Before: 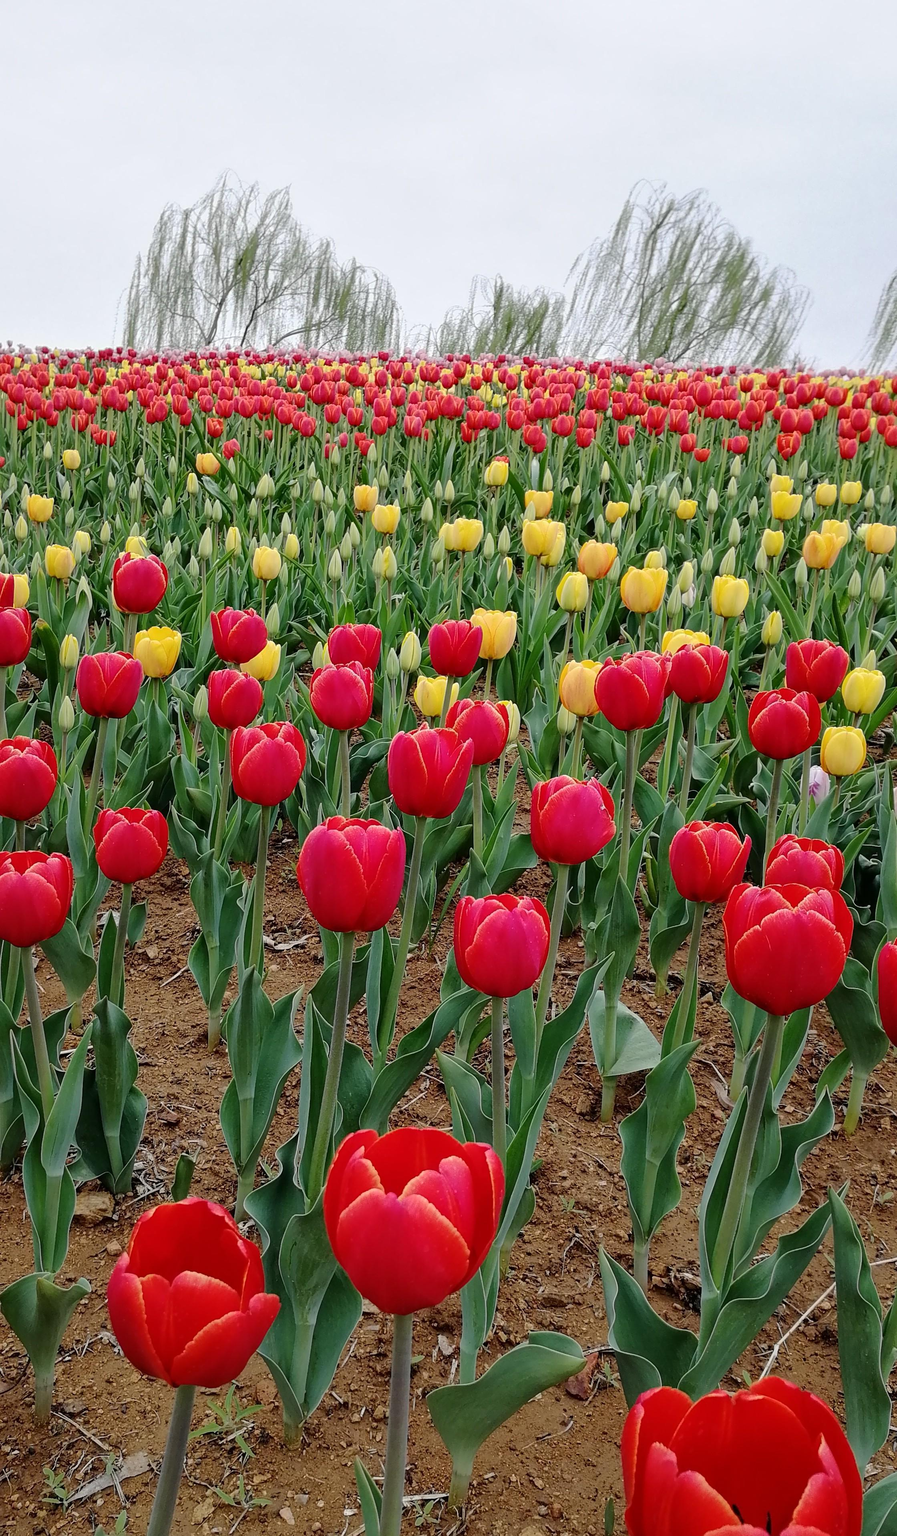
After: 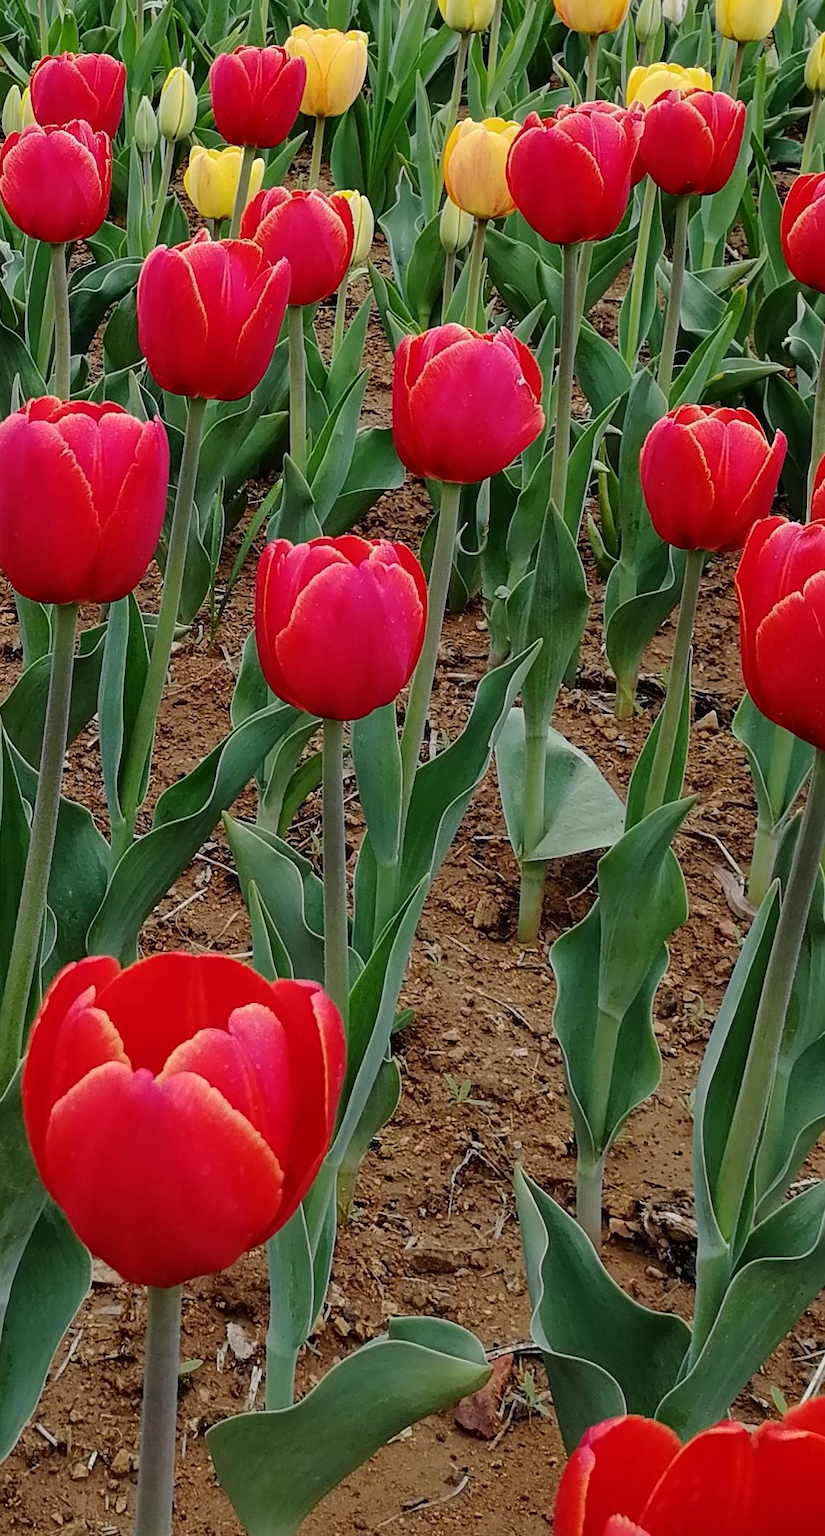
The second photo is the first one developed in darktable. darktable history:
crop: left 34.717%, top 38.694%, right 13.727%, bottom 5.3%
